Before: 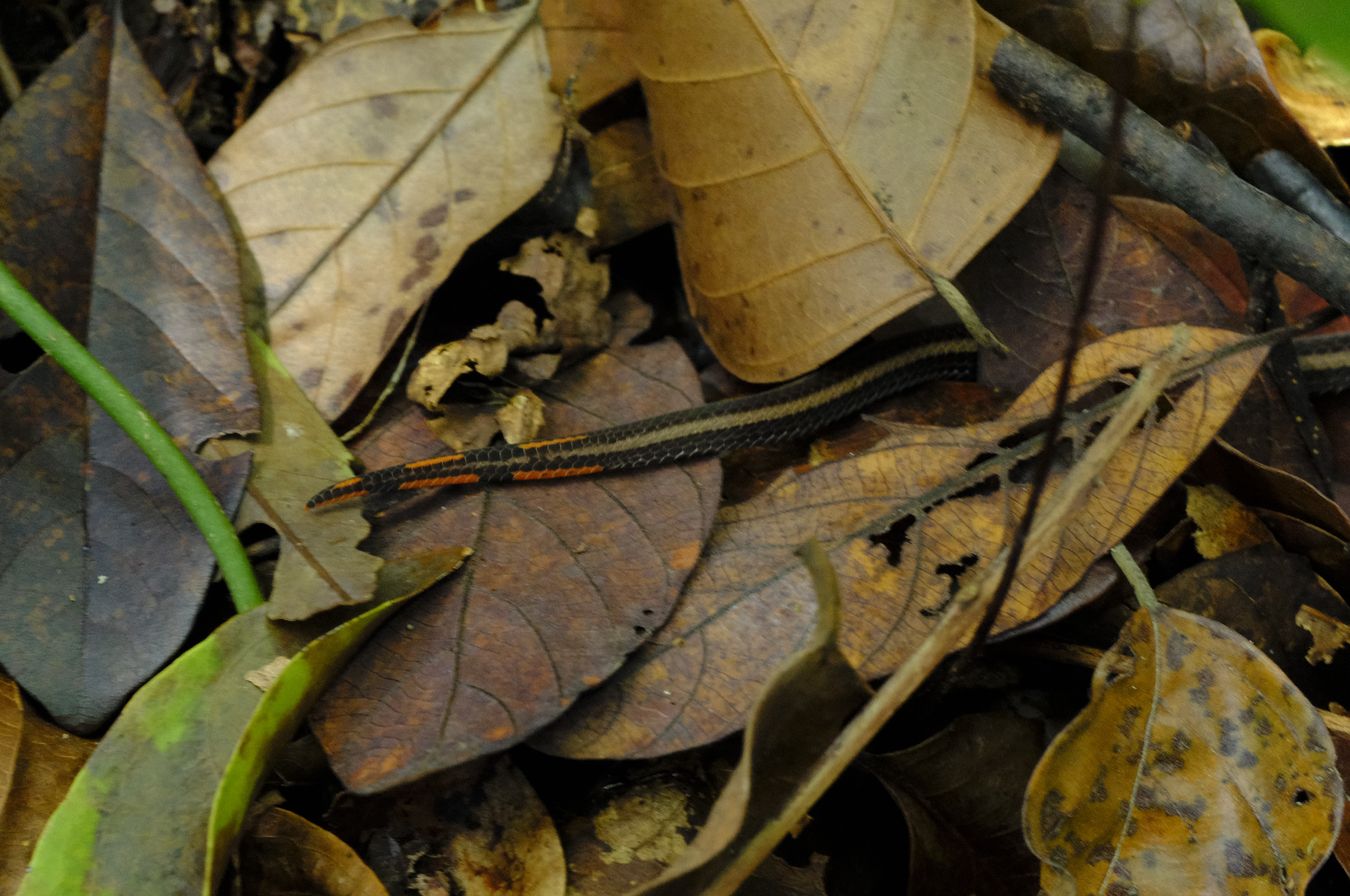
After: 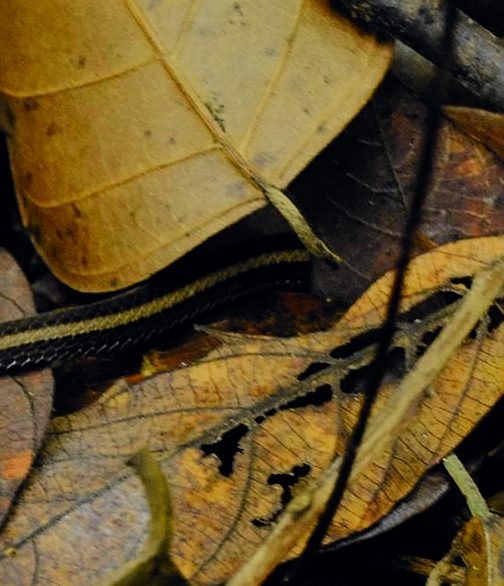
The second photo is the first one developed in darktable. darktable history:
crop and rotate: left 49.49%, top 10.083%, right 13.138%, bottom 24.475%
filmic rgb: black relative exposure -7.26 EV, white relative exposure 5.09 EV, hardness 3.2, color science v5 (2021), contrast in shadows safe, contrast in highlights safe
sharpen: on, module defaults
tone curve: curves: ch0 [(0, 0) (0.071, 0.047) (0.266, 0.26) (0.491, 0.552) (0.753, 0.818) (1, 0.983)]; ch1 [(0, 0) (0.346, 0.307) (0.408, 0.369) (0.463, 0.443) (0.482, 0.493) (0.502, 0.5) (0.517, 0.518) (0.546, 0.576) (0.588, 0.643) (0.651, 0.709) (1, 1)]; ch2 [(0, 0) (0.346, 0.34) (0.434, 0.46) (0.485, 0.494) (0.5, 0.494) (0.517, 0.503) (0.535, 0.545) (0.583, 0.624) (0.625, 0.678) (1, 1)], color space Lab, independent channels, preserve colors none
